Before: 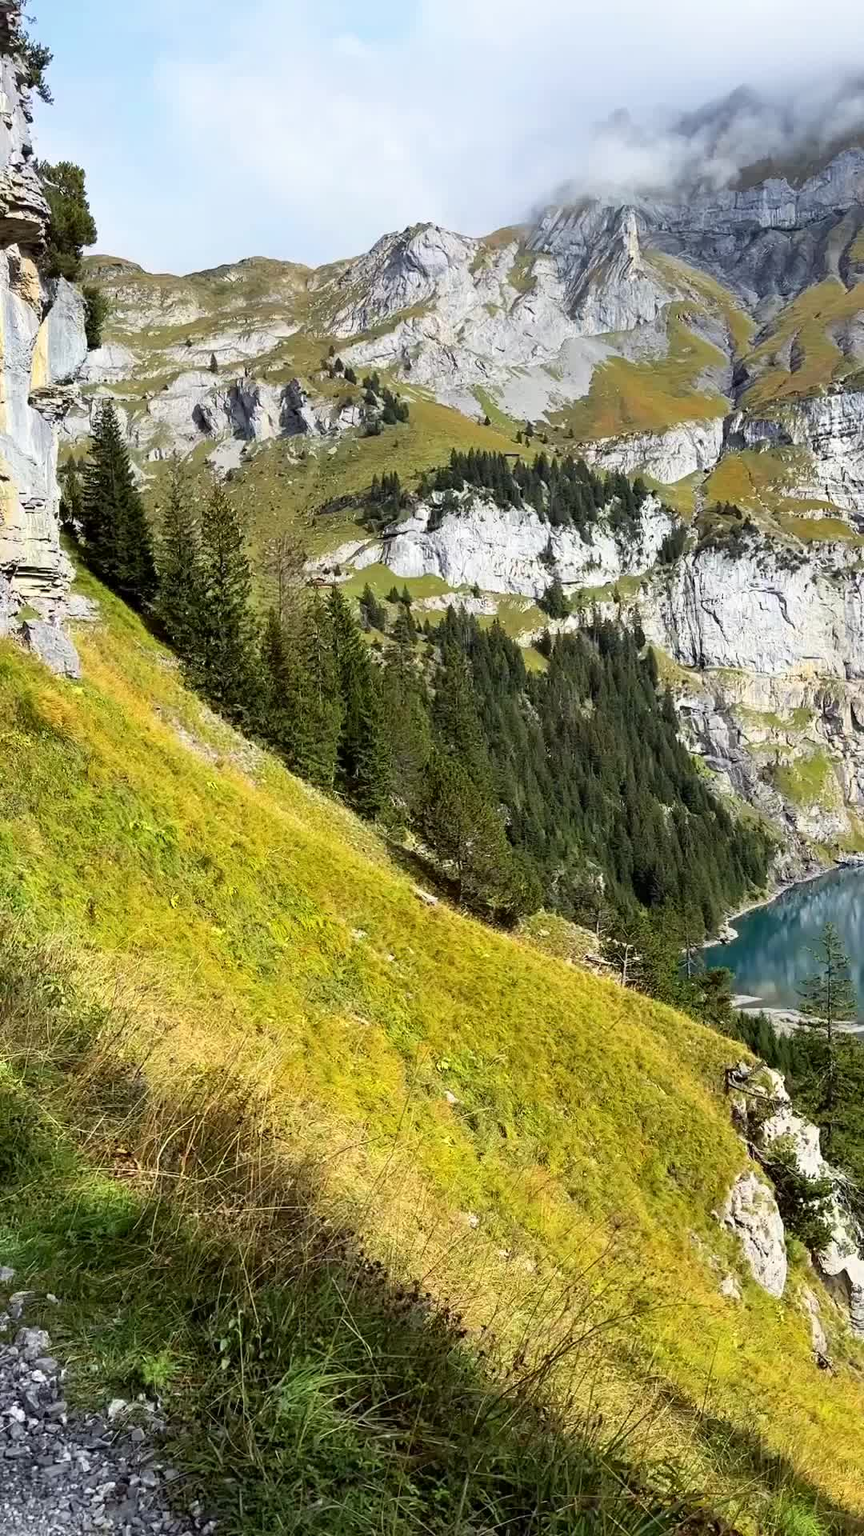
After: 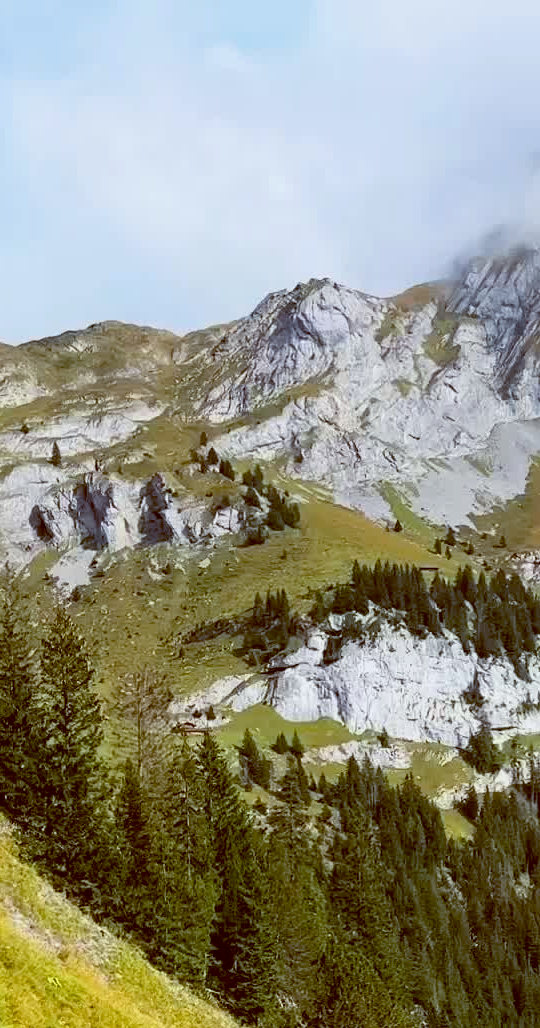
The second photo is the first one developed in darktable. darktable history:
crop: left 19.556%, right 30.401%, bottom 46.458%
exposure: black level correction 0.001, exposure -0.2 EV, compensate highlight preservation false
color balance: lift [1, 1.015, 1.004, 0.985], gamma [1, 0.958, 0.971, 1.042], gain [1, 0.956, 0.977, 1.044]
